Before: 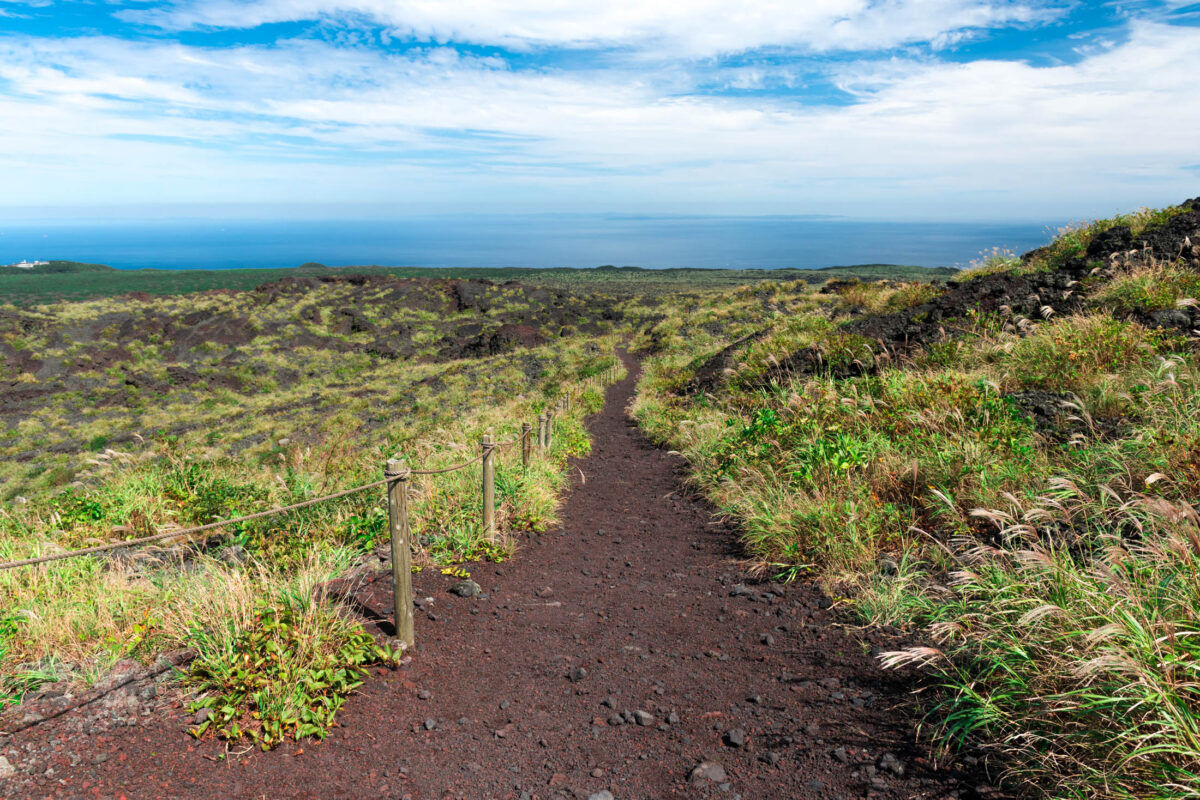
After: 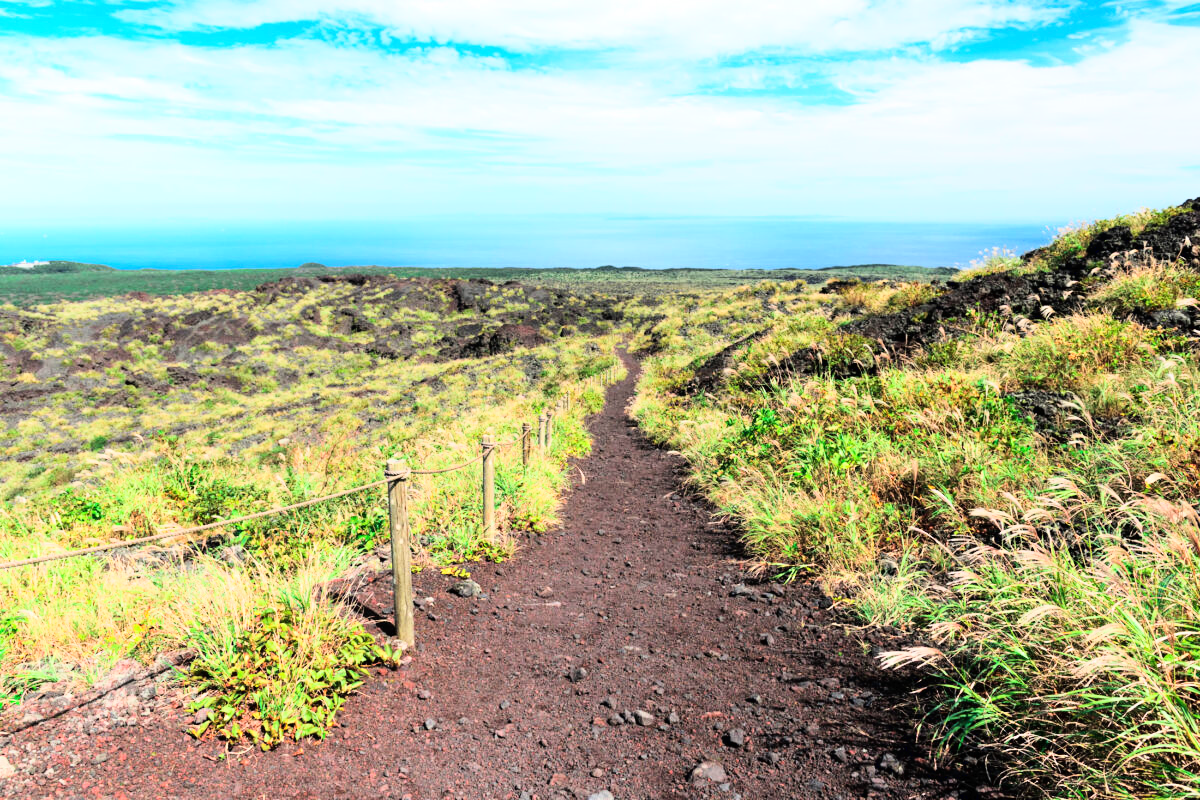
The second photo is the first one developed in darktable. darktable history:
base curve: curves: ch0 [(0, 0) (0, 0.001) (0.001, 0.001) (0.004, 0.002) (0.007, 0.004) (0.015, 0.013) (0.033, 0.045) (0.052, 0.096) (0.075, 0.17) (0.099, 0.241) (0.163, 0.42) (0.219, 0.55) (0.259, 0.616) (0.327, 0.722) (0.365, 0.765) (0.522, 0.873) (0.547, 0.881) (0.689, 0.919) (0.826, 0.952) (1, 1)]
